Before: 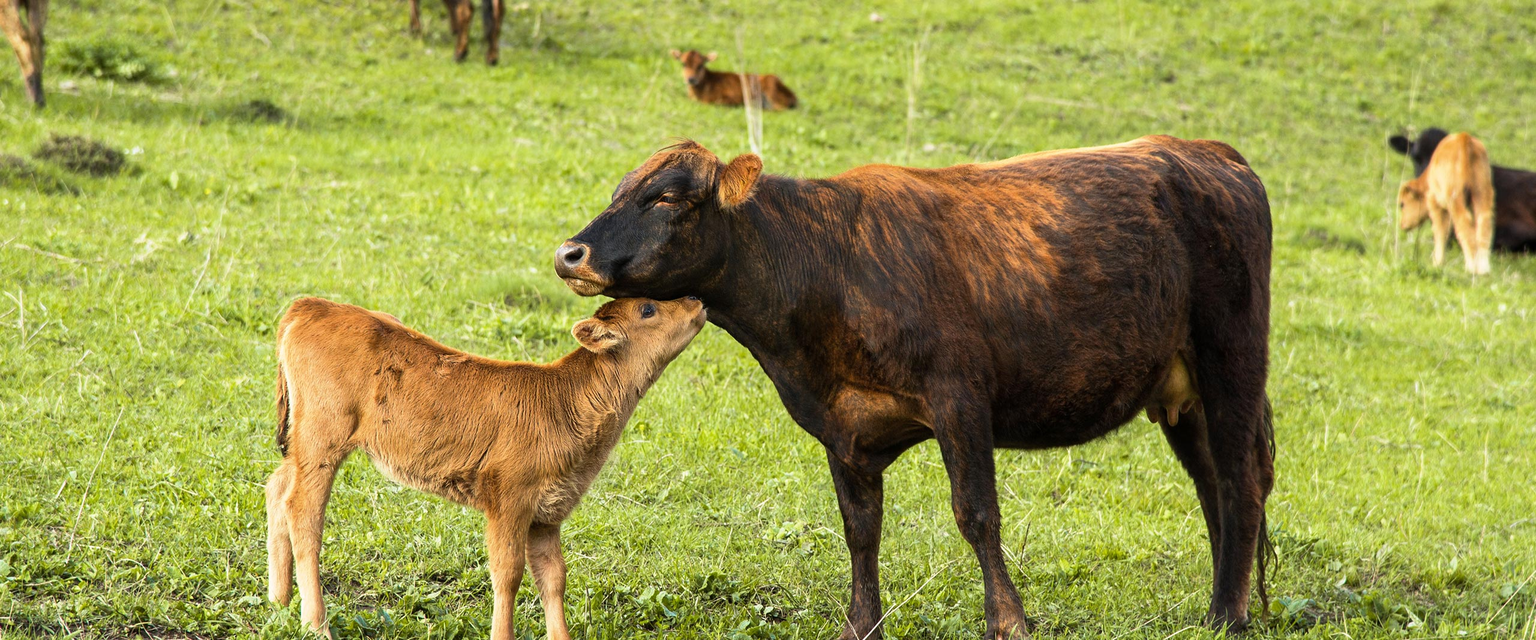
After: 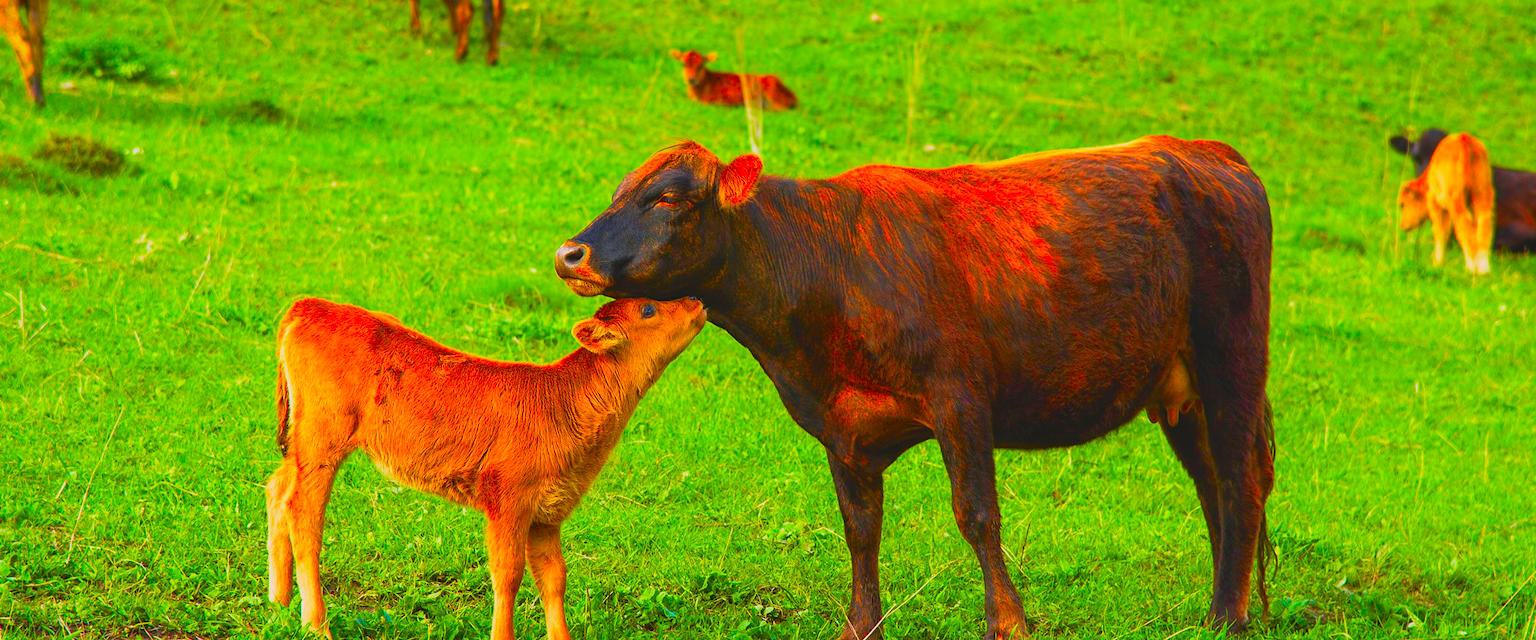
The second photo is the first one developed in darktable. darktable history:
contrast brightness saturation: contrast -0.19, saturation 0.19
color correction: highlights a* 1.59, highlights b* -1.7, saturation 2.48
